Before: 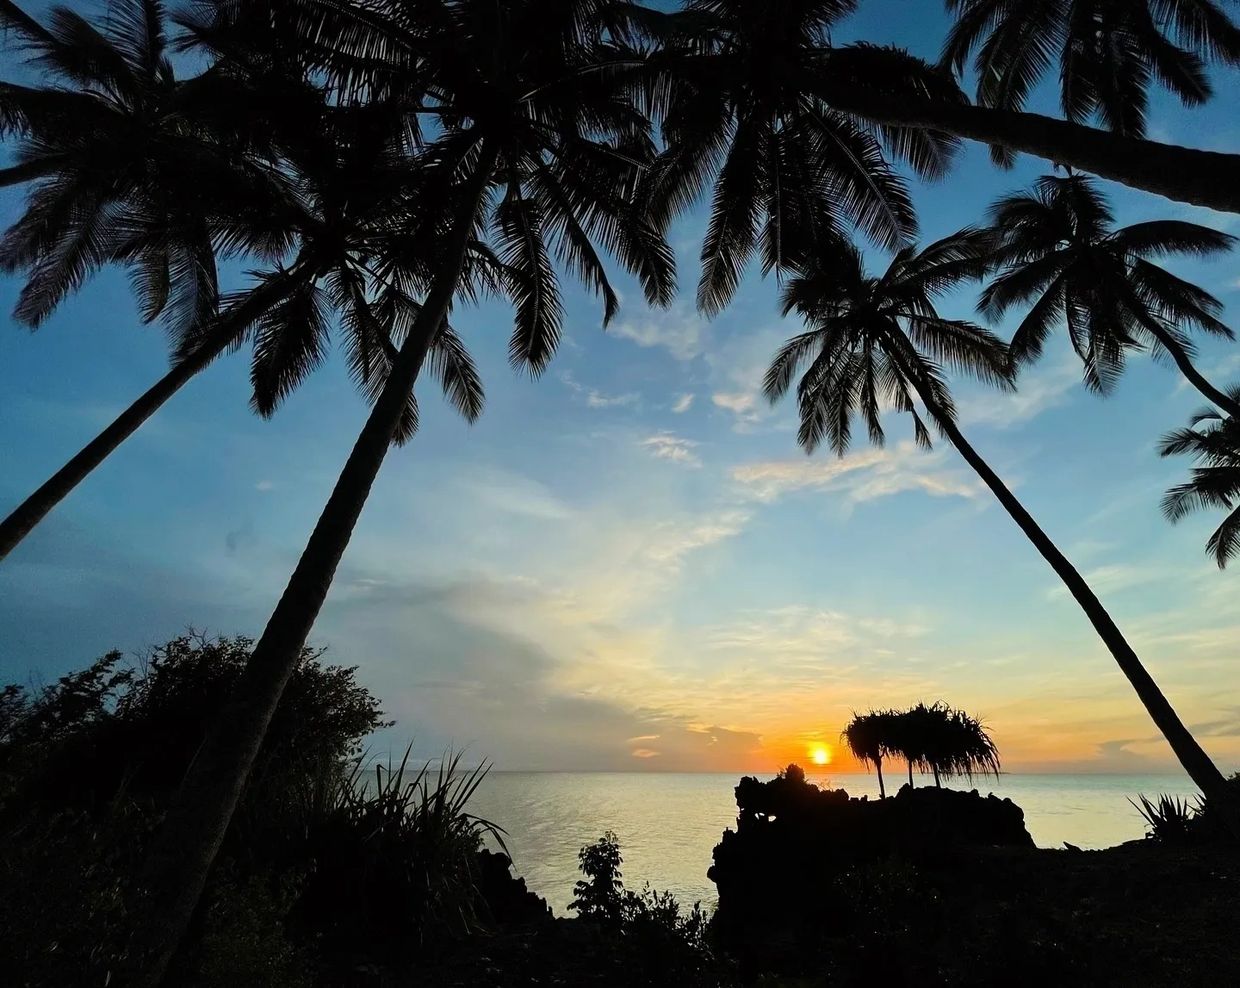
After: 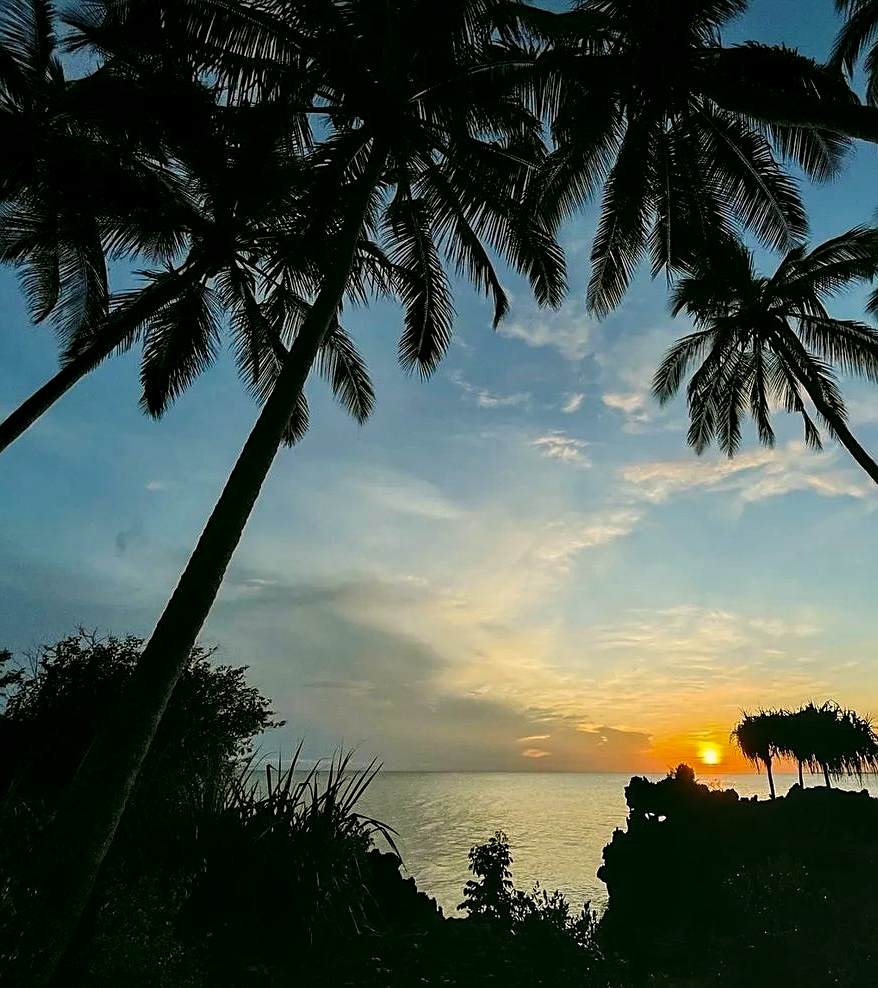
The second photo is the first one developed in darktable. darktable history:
crop and rotate: left 9.016%, right 20.151%
local contrast: detail 130%
sharpen: on, module defaults
color correction: highlights a* 4.41, highlights b* 4.98, shadows a* -7.6, shadows b* 4.98
